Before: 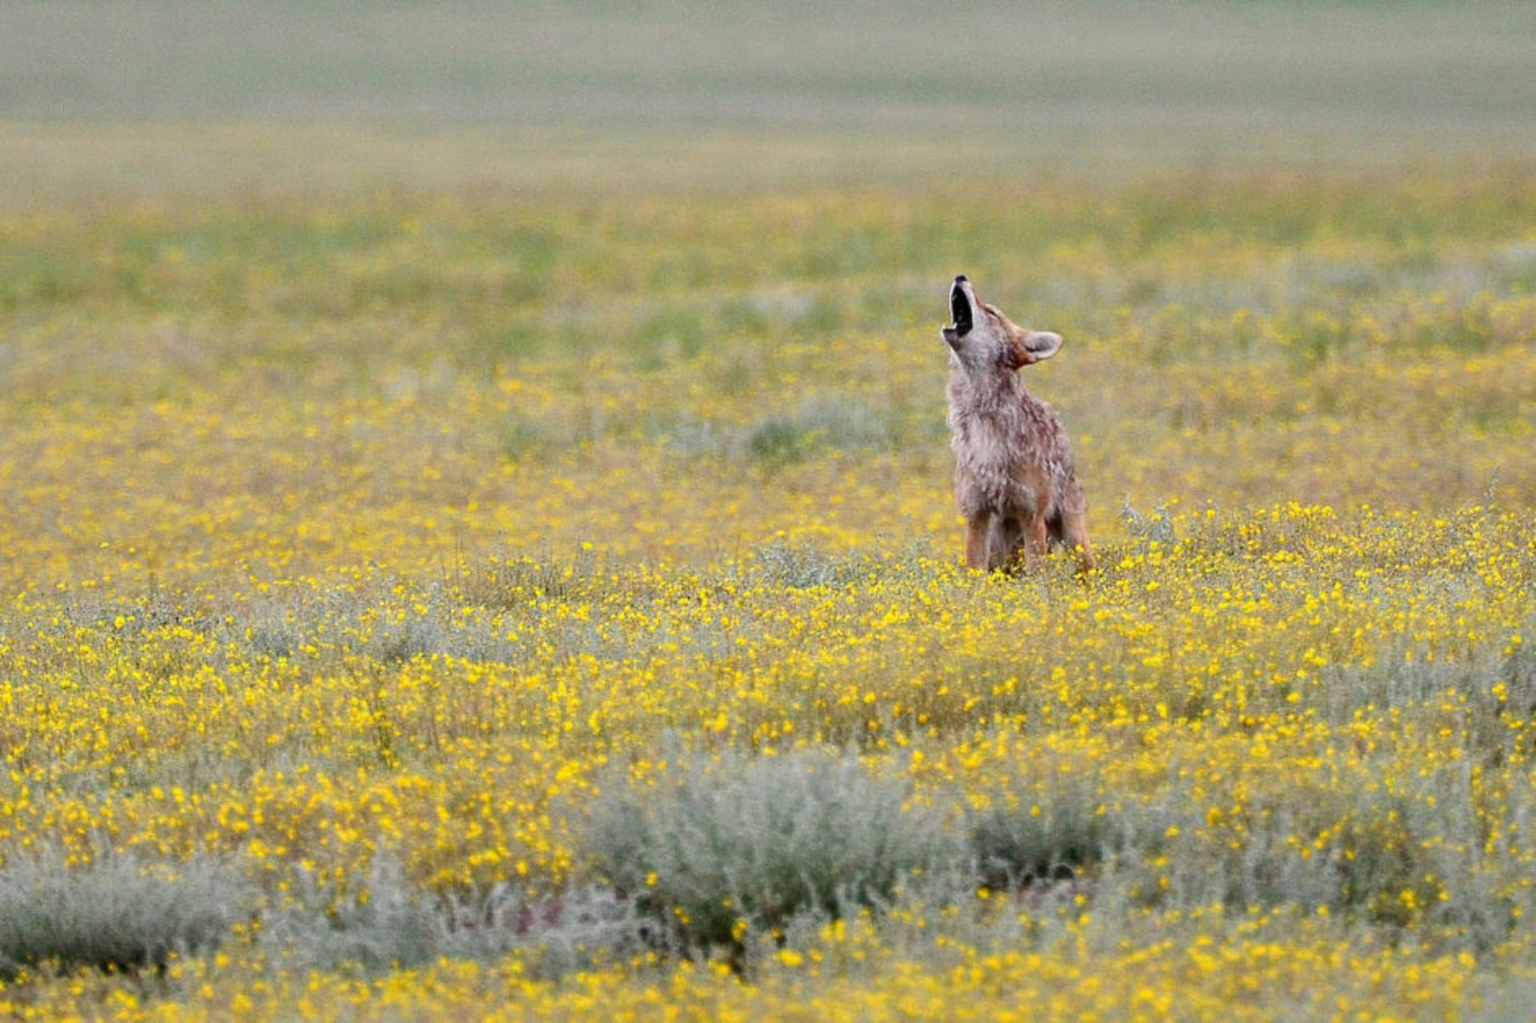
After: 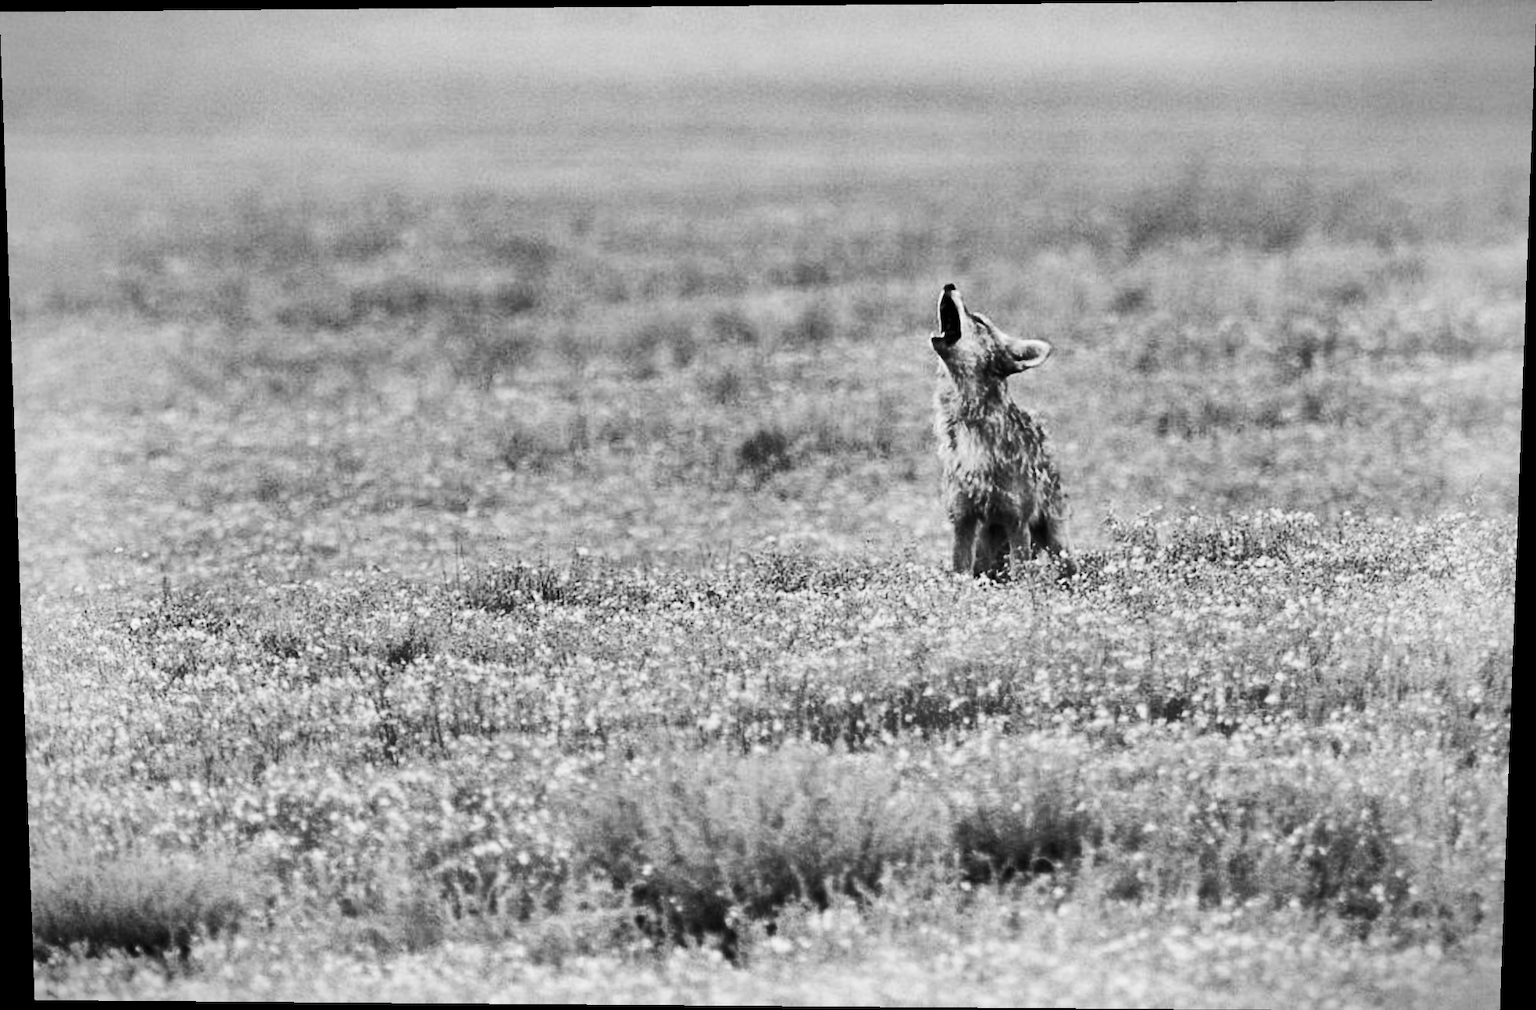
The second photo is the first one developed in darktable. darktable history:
shadows and highlights: white point adjustment 0.1, highlights -70, soften with gaussian
monochrome: on, module defaults
rotate and perspective: lens shift (vertical) 0.048, lens shift (horizontal) -0.024, automatic cropping off
contrast brightness saturation: contrast 0.39, brightness 0.1
vignetting: fall-off start 88.53%, fall-off radius 44.2%, saturation 0.376, width/height ratio 1.161
color correction: highlights a* -20.08, highlights b* 9.8, shadows a* -20.4, shadows b* -10.76
